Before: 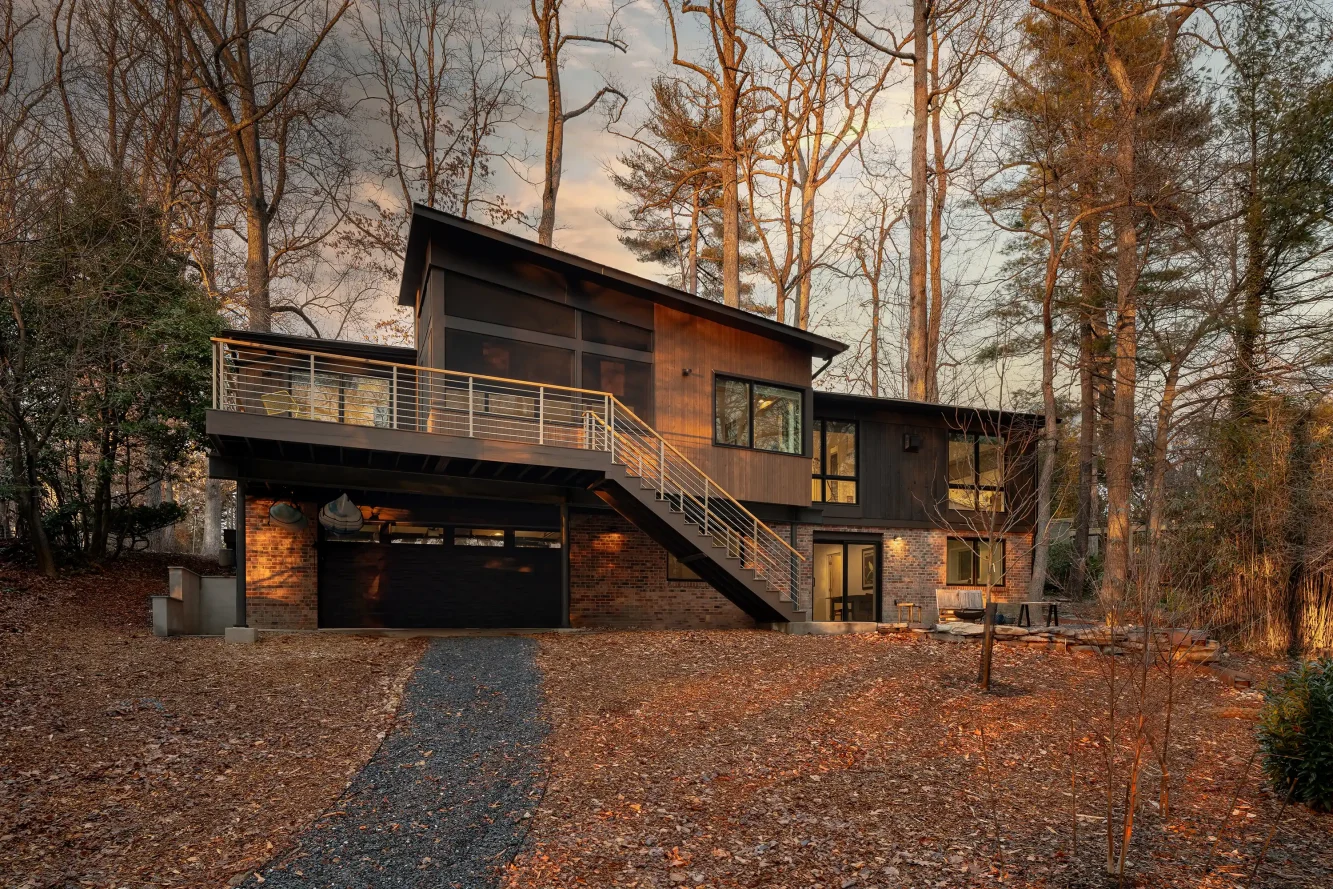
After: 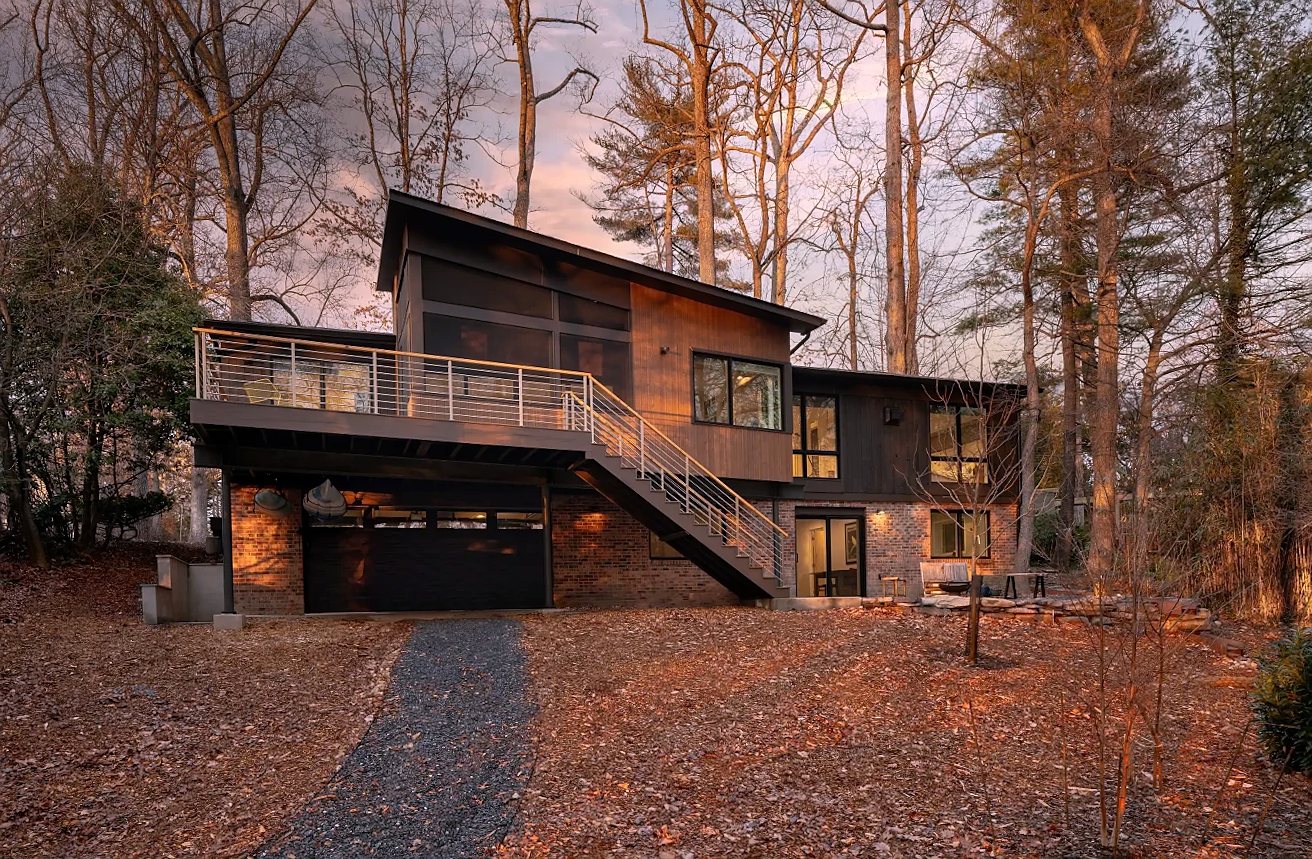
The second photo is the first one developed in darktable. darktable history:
white balance: red 1.066, blue 1.119
sharpen: radius 0.969, amount 0.604
rotate and perspective: rotation -1.32°, lens shift (horizontal) -0.031, crop left 0.015, crop right 0.985, crop top 0.047, crop bottom 0.982
exposure: compensate highlight preservation false
